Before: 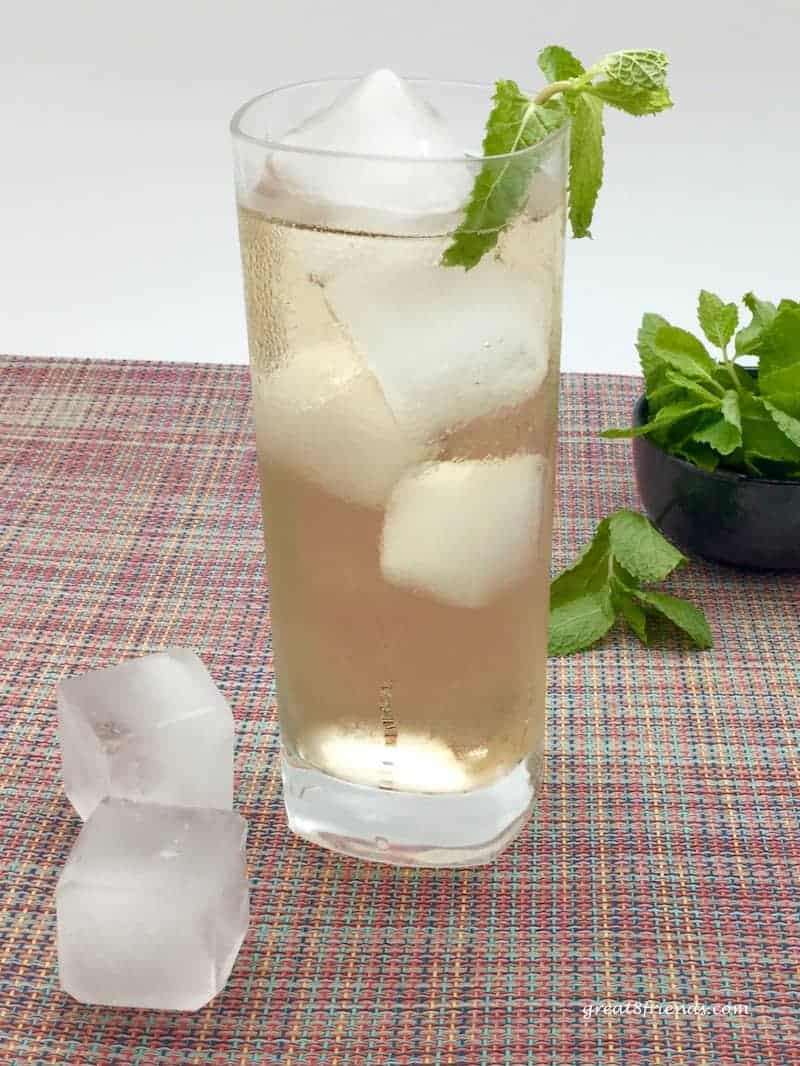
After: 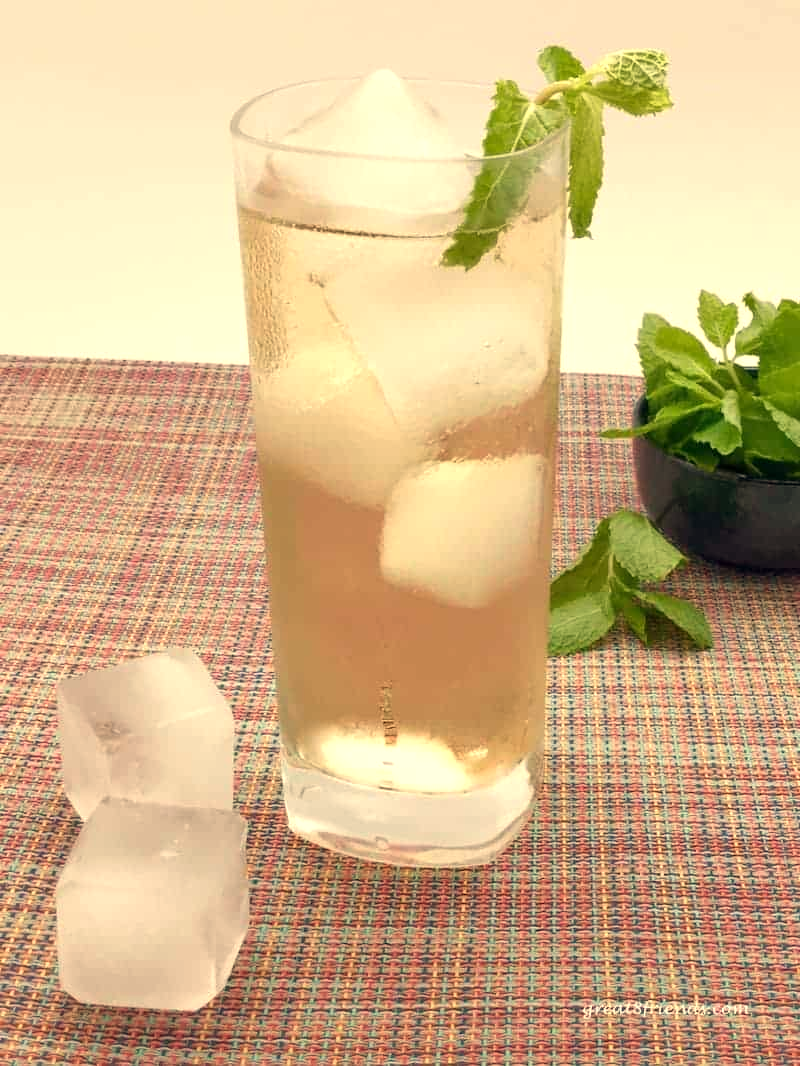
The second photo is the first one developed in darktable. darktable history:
white balance: red 1.123, blue 0.83
exposure: exposure 0.2 EV, compensate highlight preservation false
